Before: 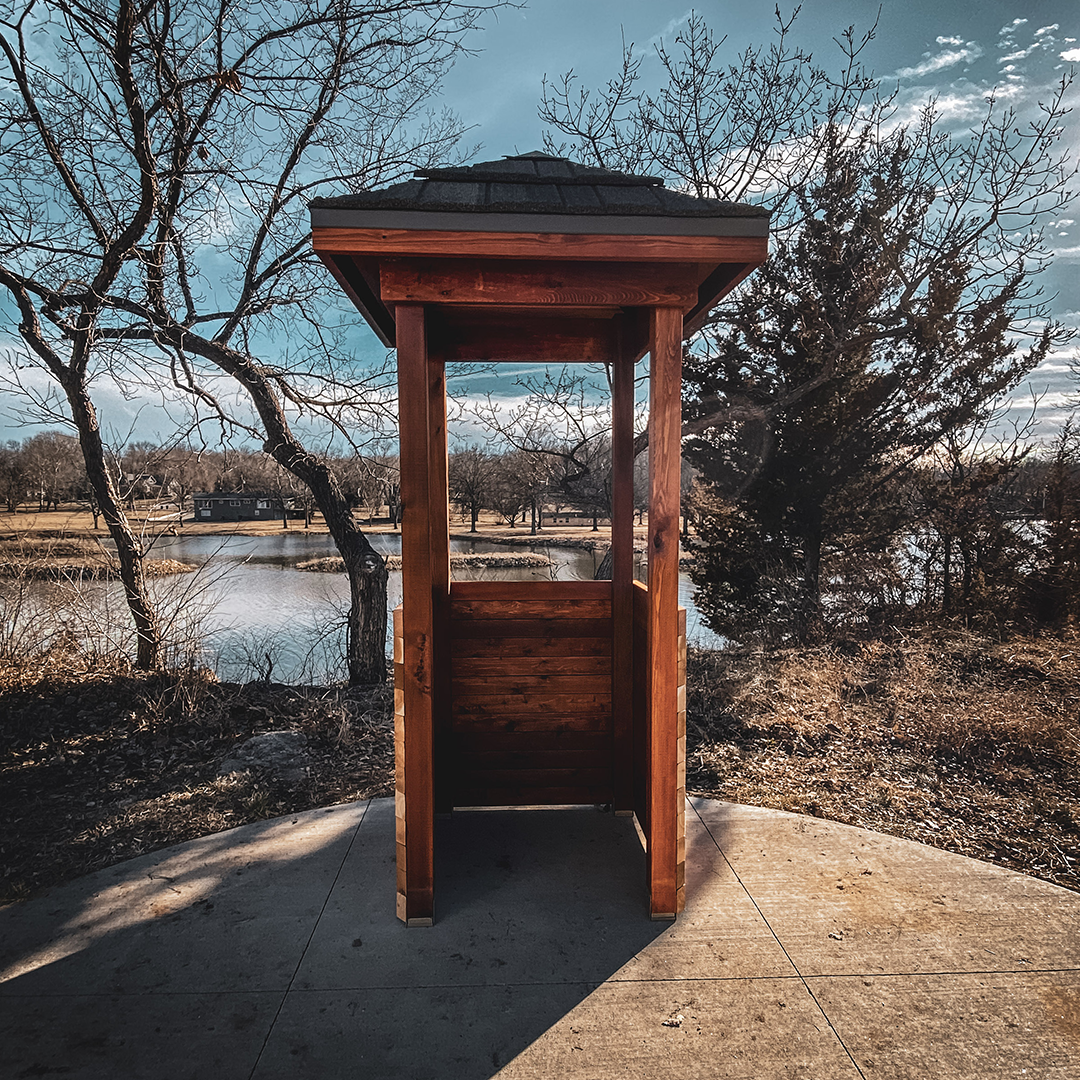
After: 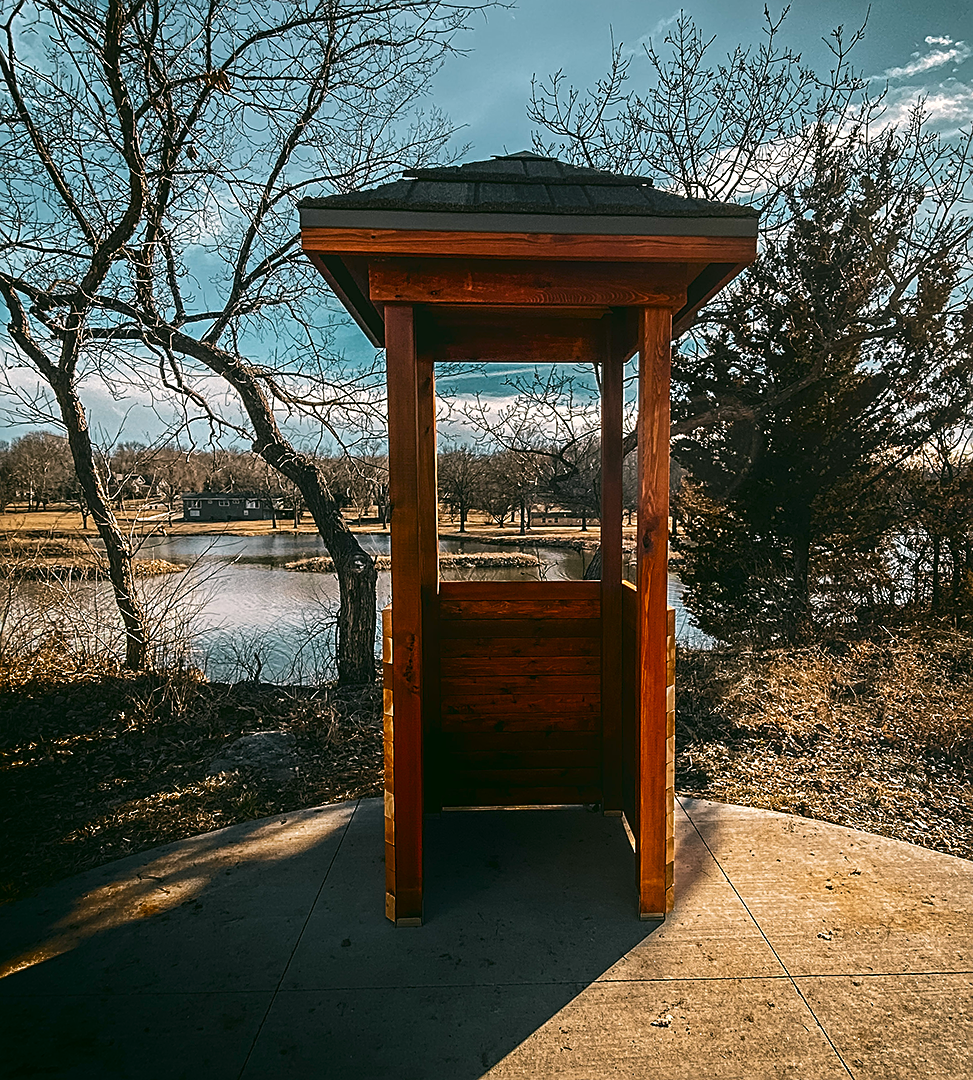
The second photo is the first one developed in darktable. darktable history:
color correction: highlights a* 4.02, highlights b* 4.98, shadows a* -7.55, shadows b* 4.98
crop and rotate: left 1.088%, right 8.807%
color balance rgb: perceptual saturation grading › global saturation 25%, global vibrance 20%
sharpen: on, module defaults
tone equalizer: on, module defaults
shadows and highlights: shadows -70, highlights 35, soften with gaussian
